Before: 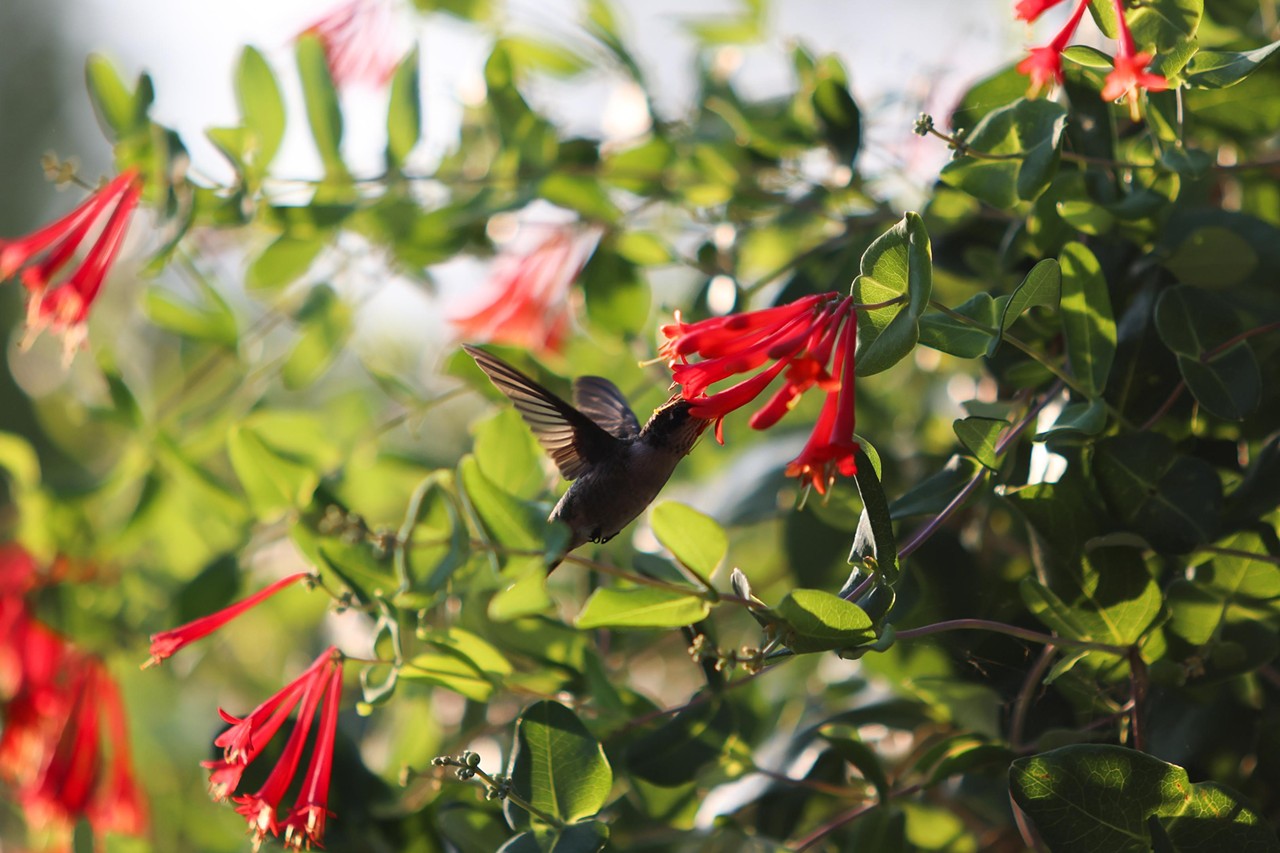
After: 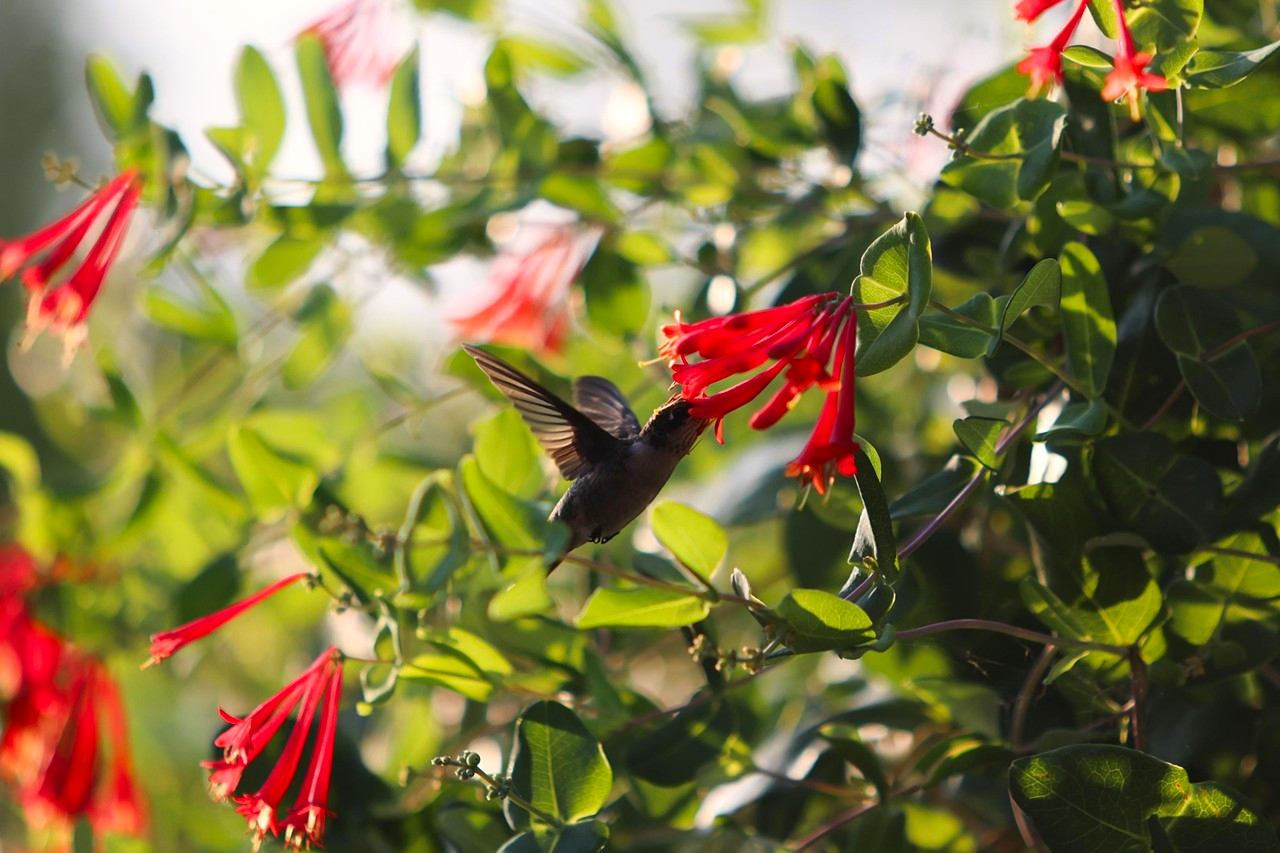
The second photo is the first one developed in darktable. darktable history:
tone equalizer: on, module defaults
color correction: highlights a* 0.952, highlights b* 2.75, saturation 1.1
